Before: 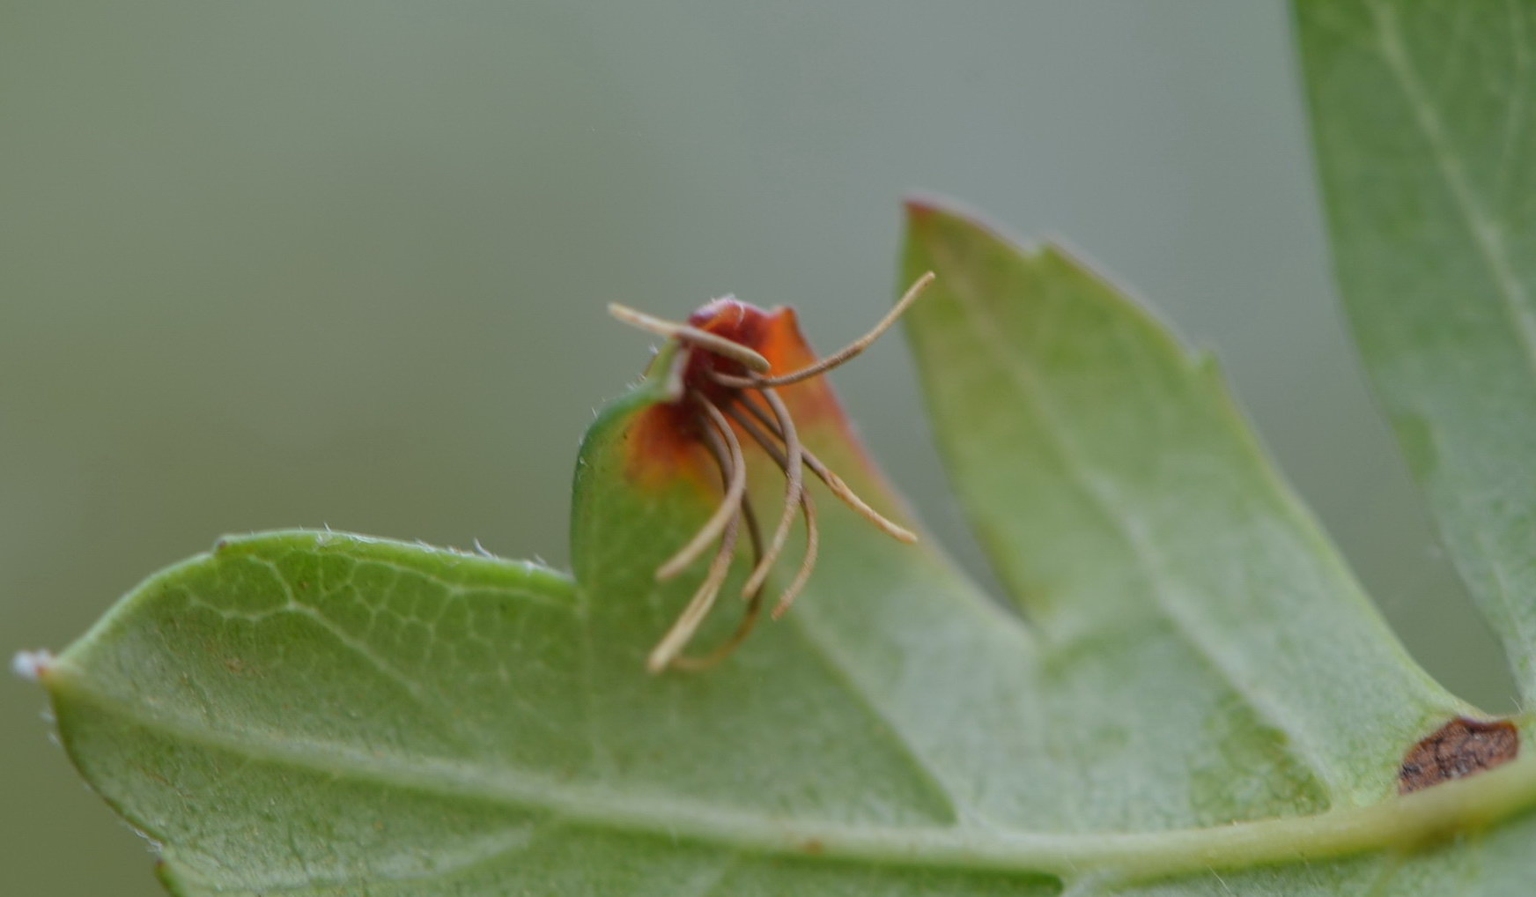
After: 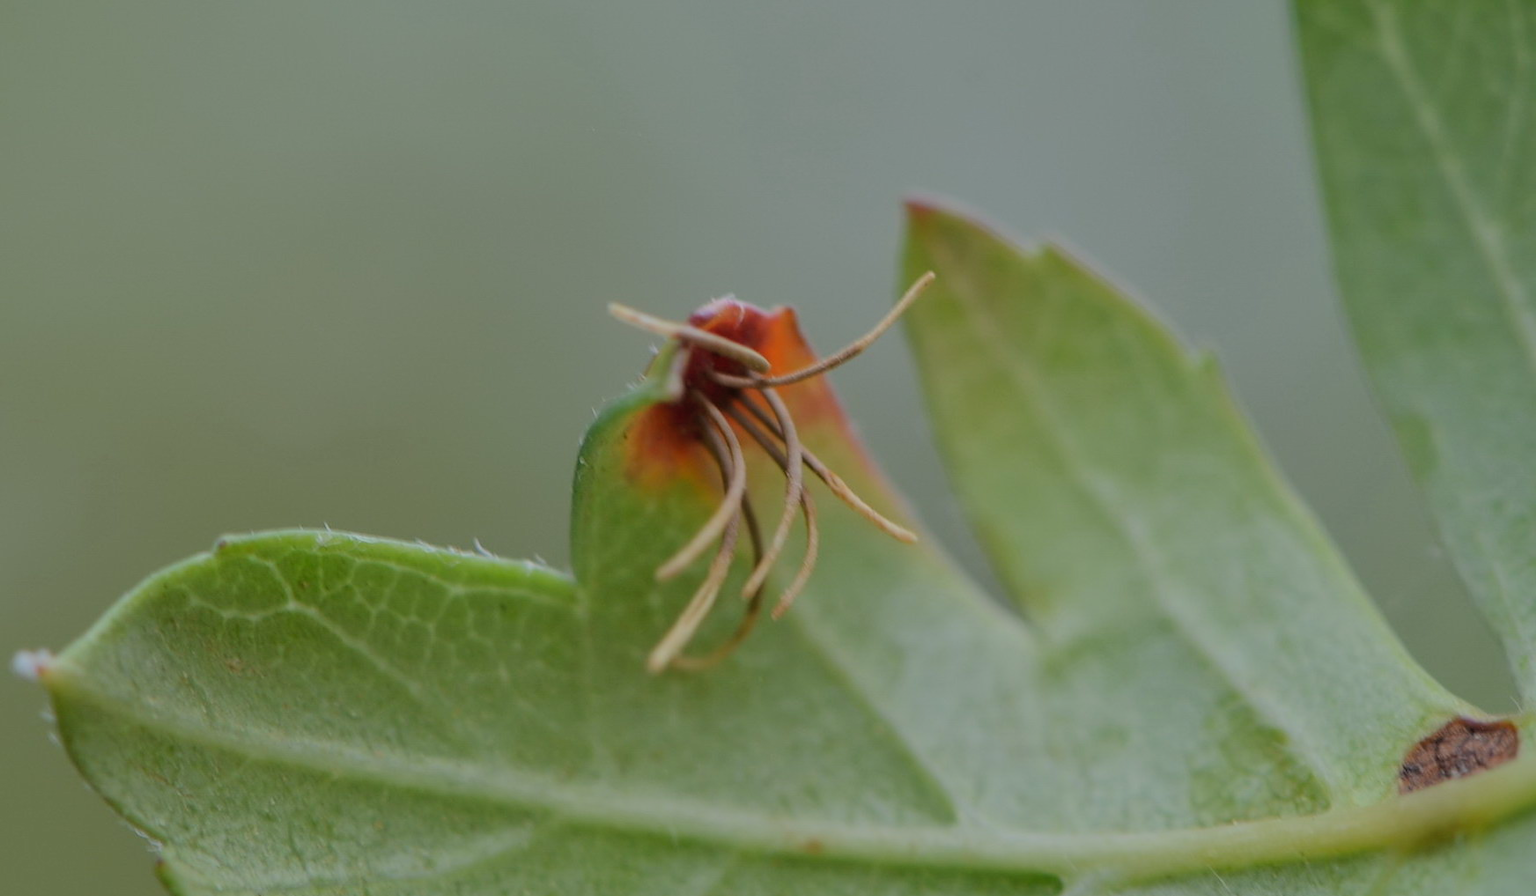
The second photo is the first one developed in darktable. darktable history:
shadows and highlights: on, module defaults
filmic rgb: black relative exposure -7.42 EV, white relative exposure 4.87 EV, threshold 3.05 EV, hardness 3.4, color science v6 (2022), iterations of high-quality reconstruction 0, enable highlight reconstruction true
